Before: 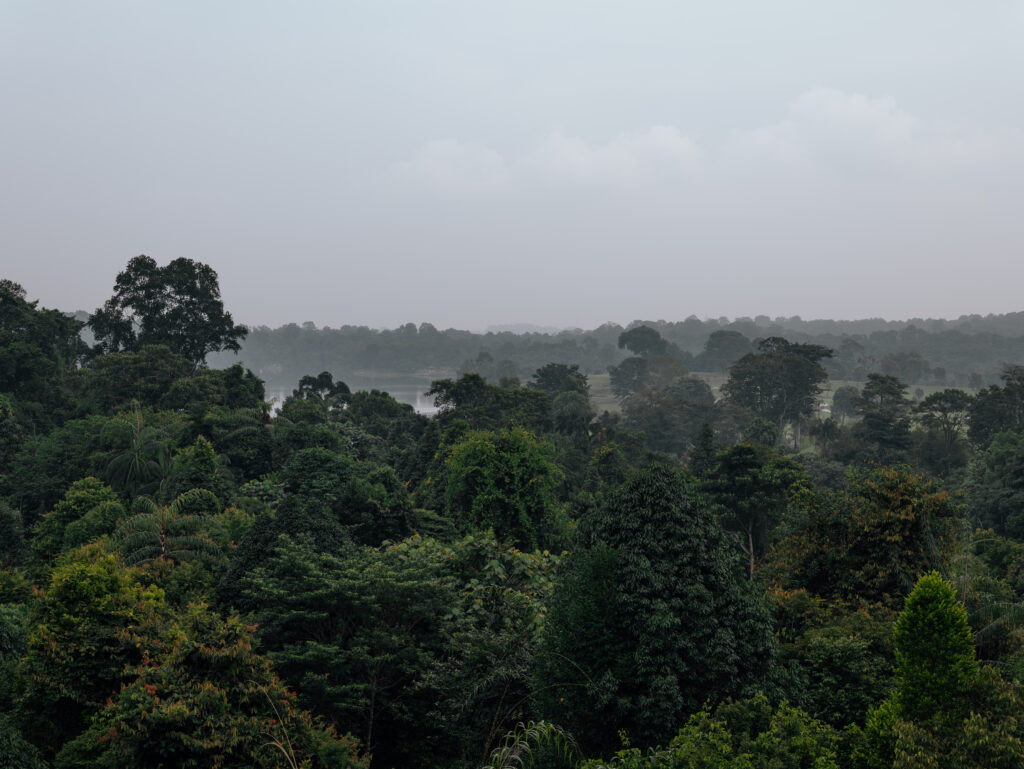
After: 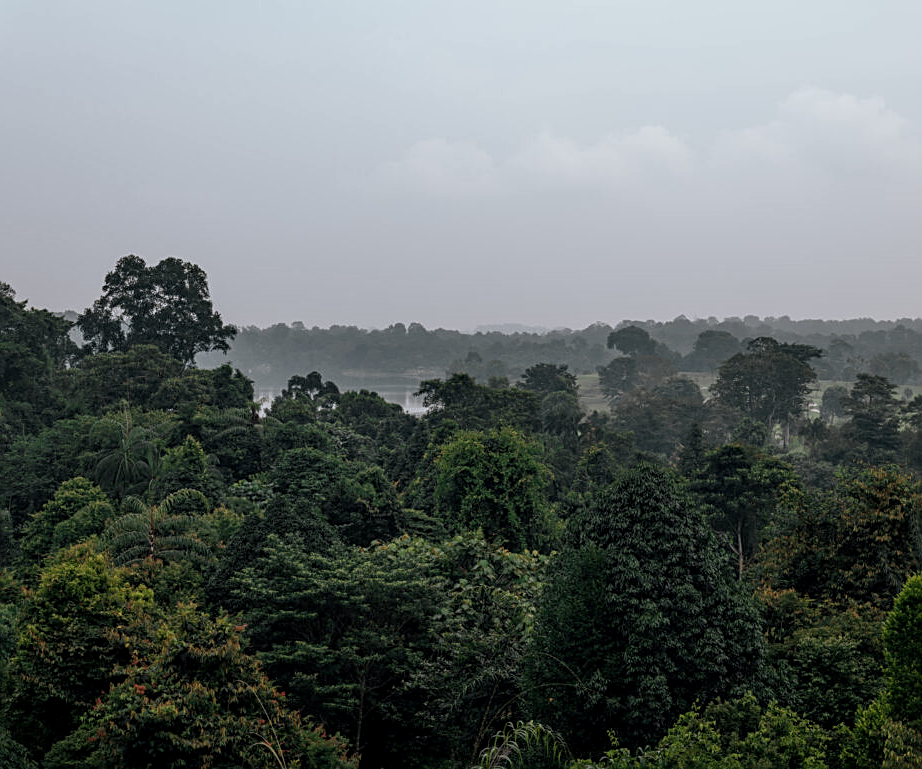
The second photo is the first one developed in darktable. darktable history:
sharpen: on, module defaults
local contrast: on, module defaults
crop and rotate: left 1.088%, right 8.807%
